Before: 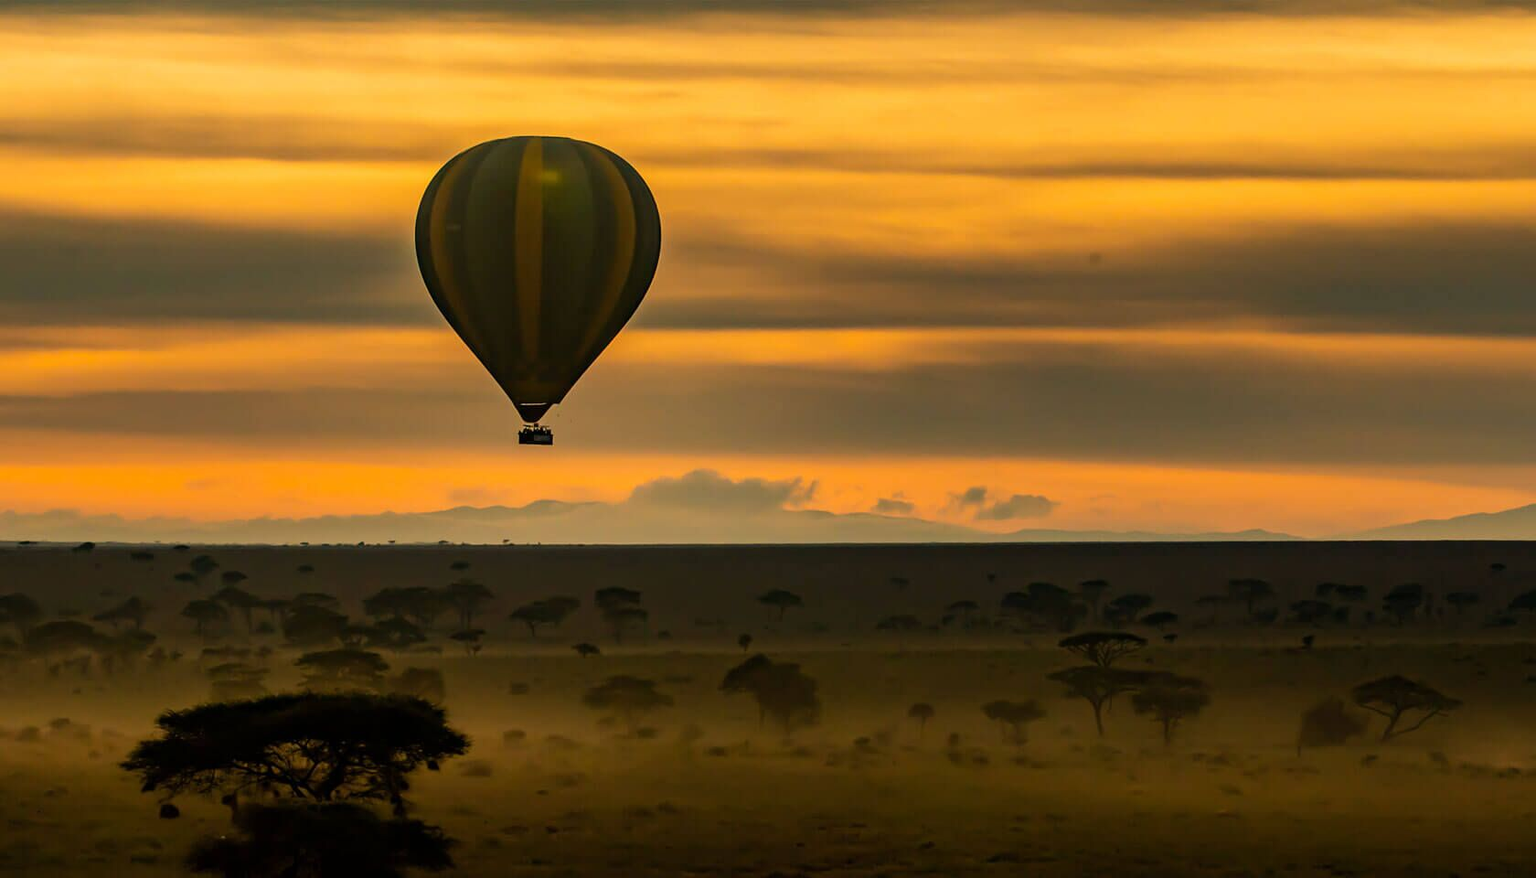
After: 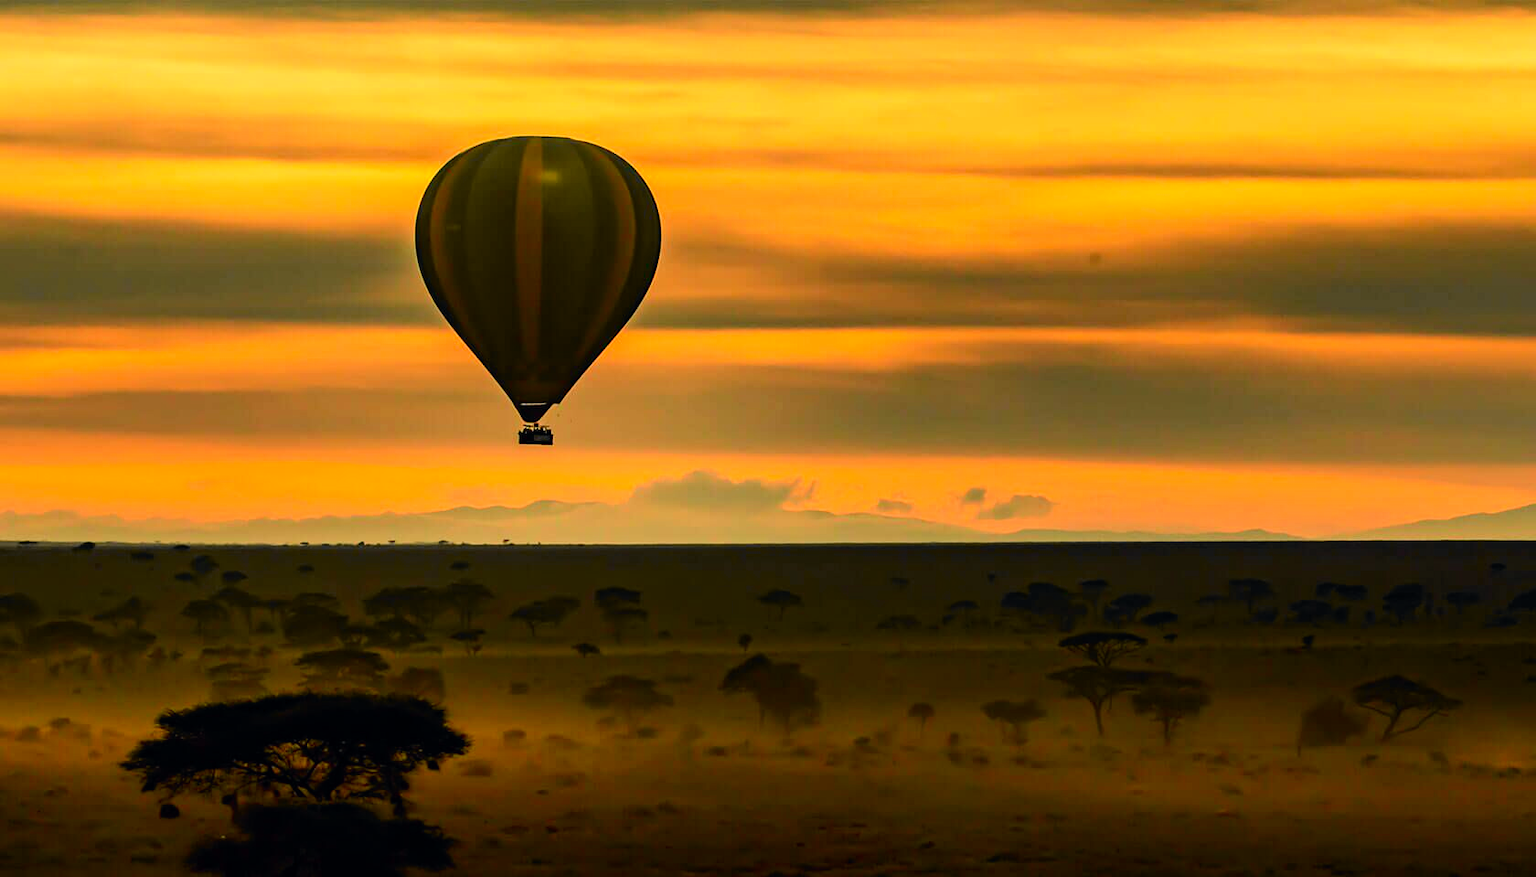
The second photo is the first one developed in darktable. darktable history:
tone curve: curves: ch0 [(0, 0) (0.071, 0.047) (0.266, 0.26) (0.491, 0.552) (0.753, 0.818) (1, 0.983)]; ch1 [(0, 0) (0.346, 0.307) (0.408, 0.369) (0.463, 0.443) (0.482, 0.493) (0.502, 0.5) (0.517, 0.518) (0.546, 0.576) (0.588, 0.643) (0.651, 0.709) (1, 1)]; ch2 [(0, 0) (0.346, 0.34) (0.434, 0.46) (0.485, 0.494) (0.5, 0.494) (0.517, 0.503) (0.535, 0.545) (0.583, 0.634) (0.625, 0.686) (1, 1)], color space Lab, independent channels, preserve colors none
levels: levels [0, 0.48, 0.961]
